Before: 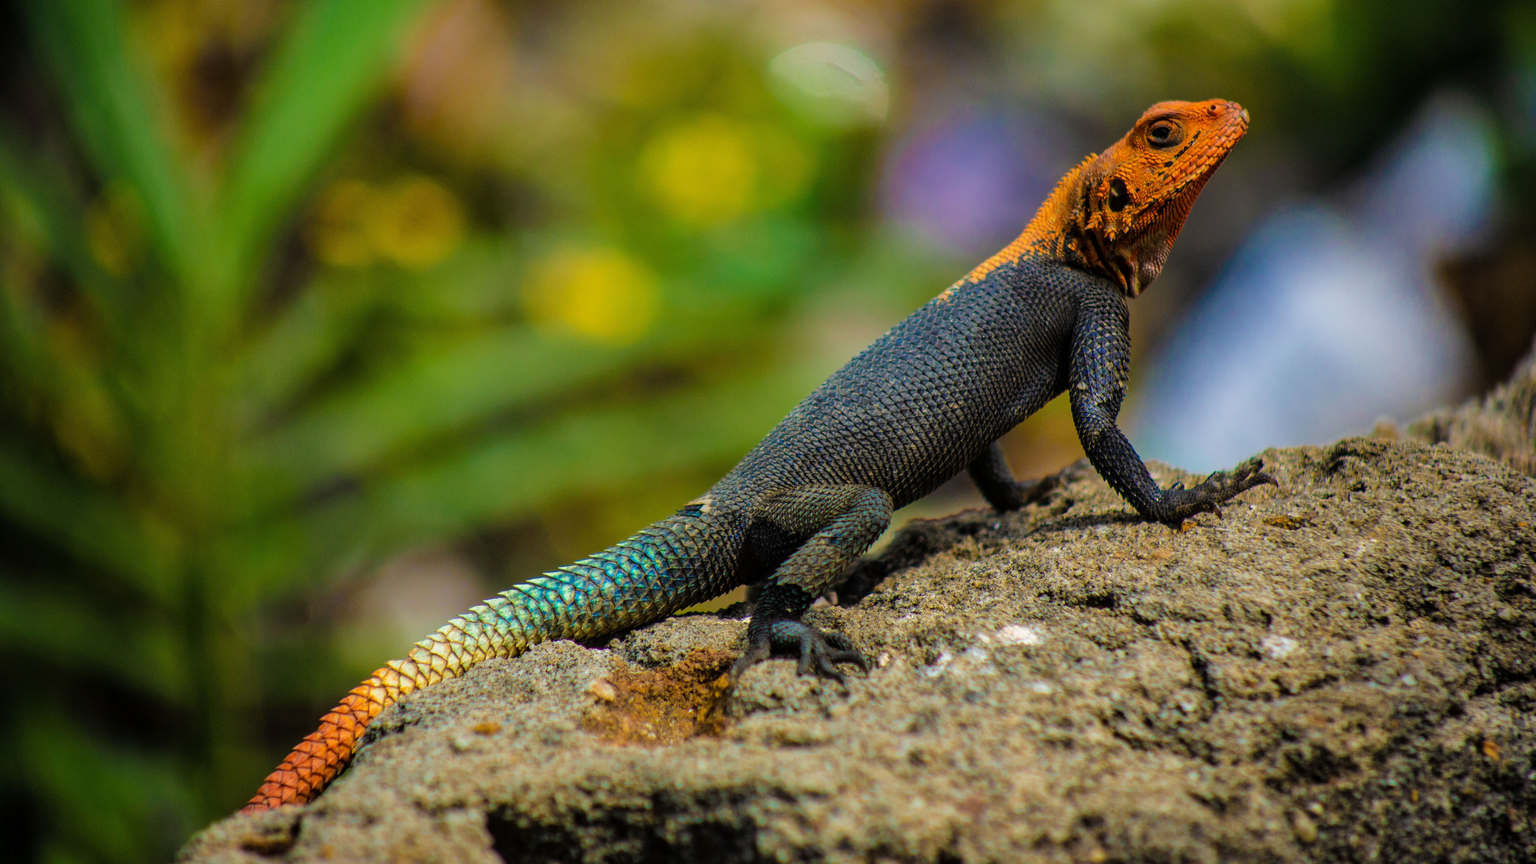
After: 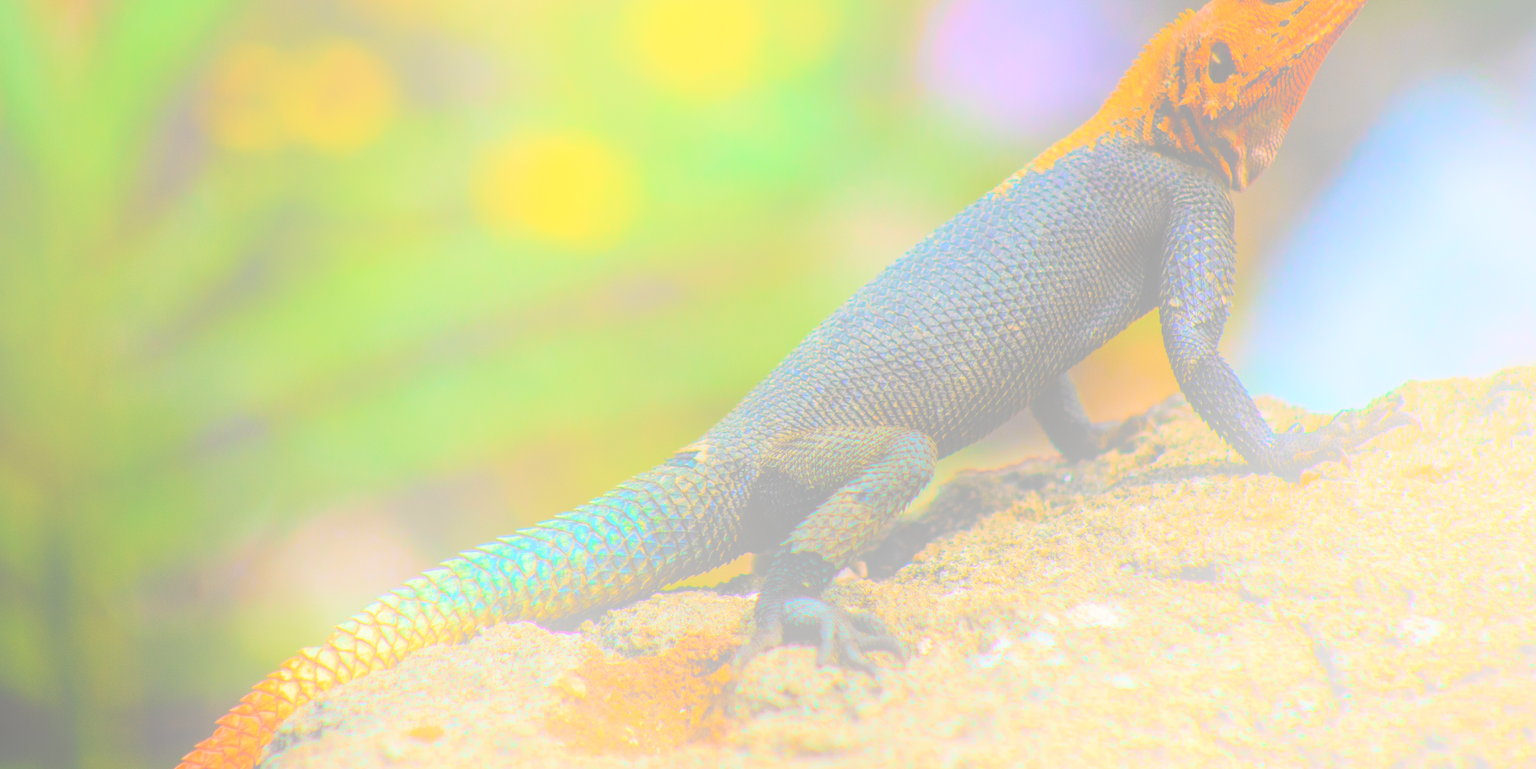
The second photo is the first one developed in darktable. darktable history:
bloom: size 85%, threshold 5%, strength 85%
crop: left 9.712%, top 16.928%, right 10.845%, bottom 12.332%
